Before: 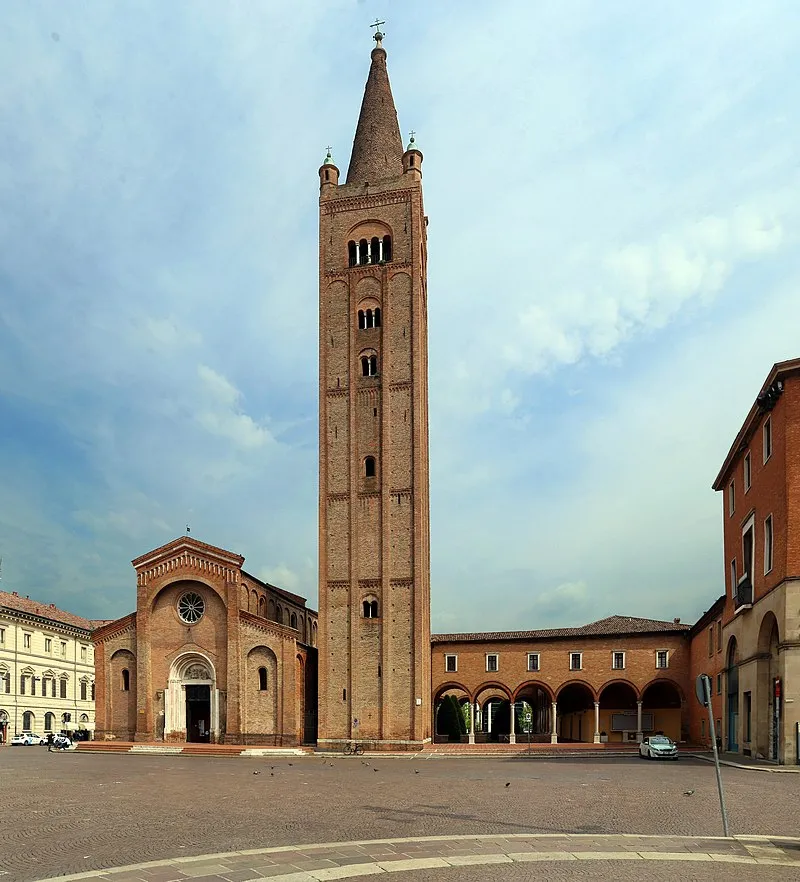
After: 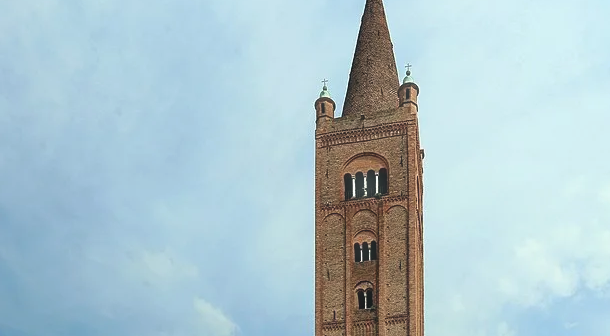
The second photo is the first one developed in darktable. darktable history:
haze removal: strength -0.1, adaptive false
crop: left 0.579%, top 7.627%, right 23.167%, bottom 54.275%
